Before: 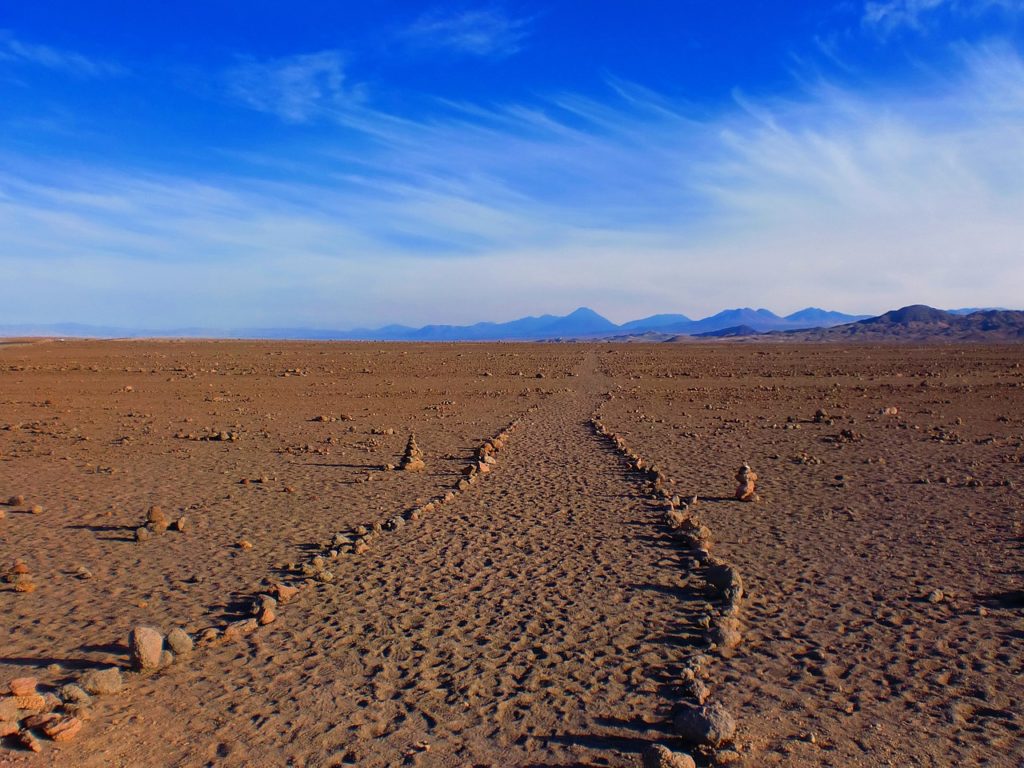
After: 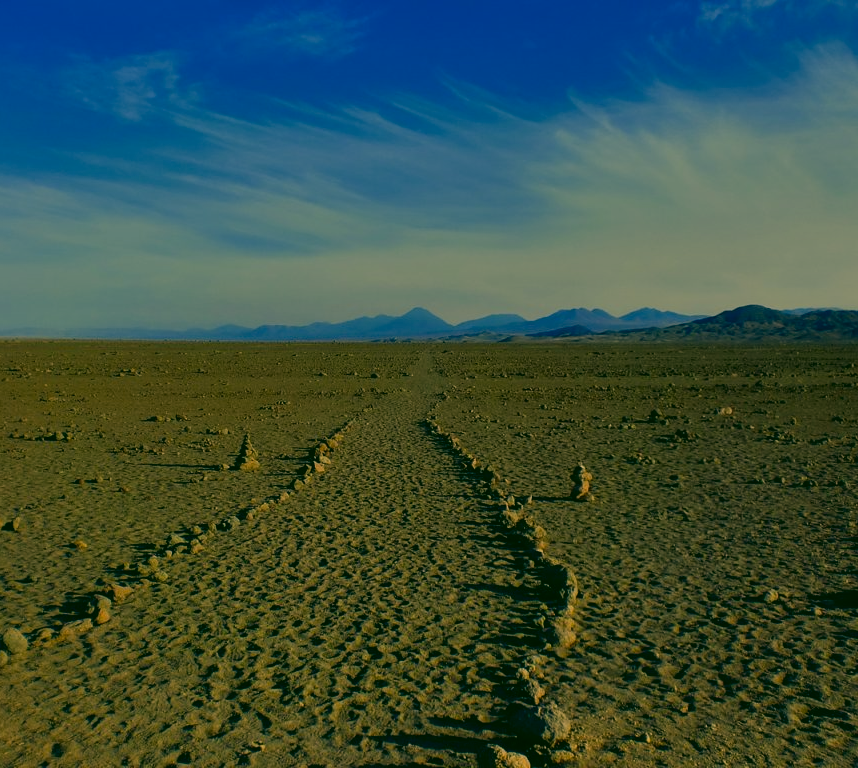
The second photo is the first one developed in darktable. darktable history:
exposure: exposure -1.468 EV, compensate highlight preservation false
crop: left 16.145%
shadows and highlights: low approximation 0.01, soften with gaussian
color correction: highlights a* 5.62, highlights b* 33.57, shadows a* -25.86, shadows b* 4.02
